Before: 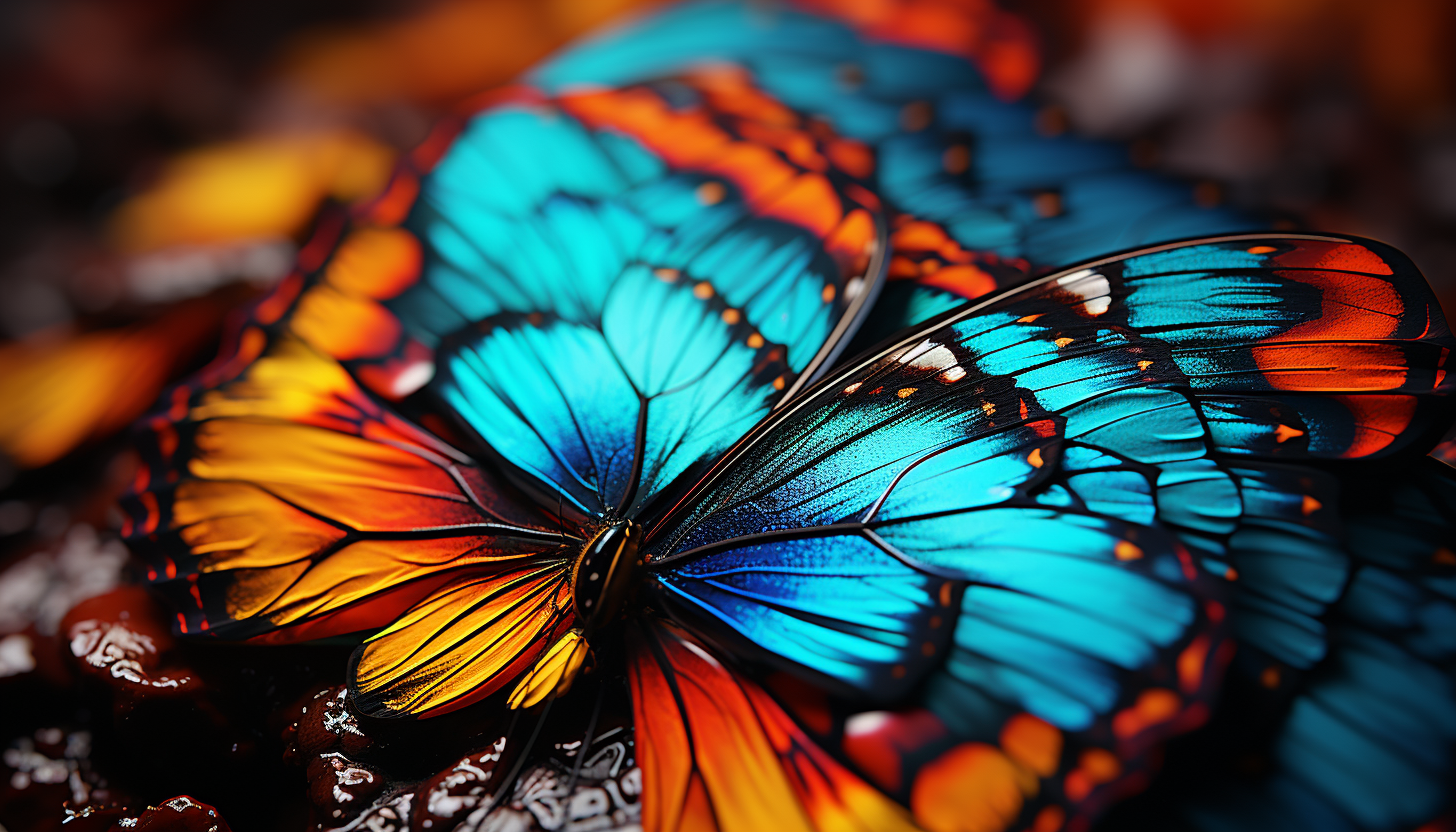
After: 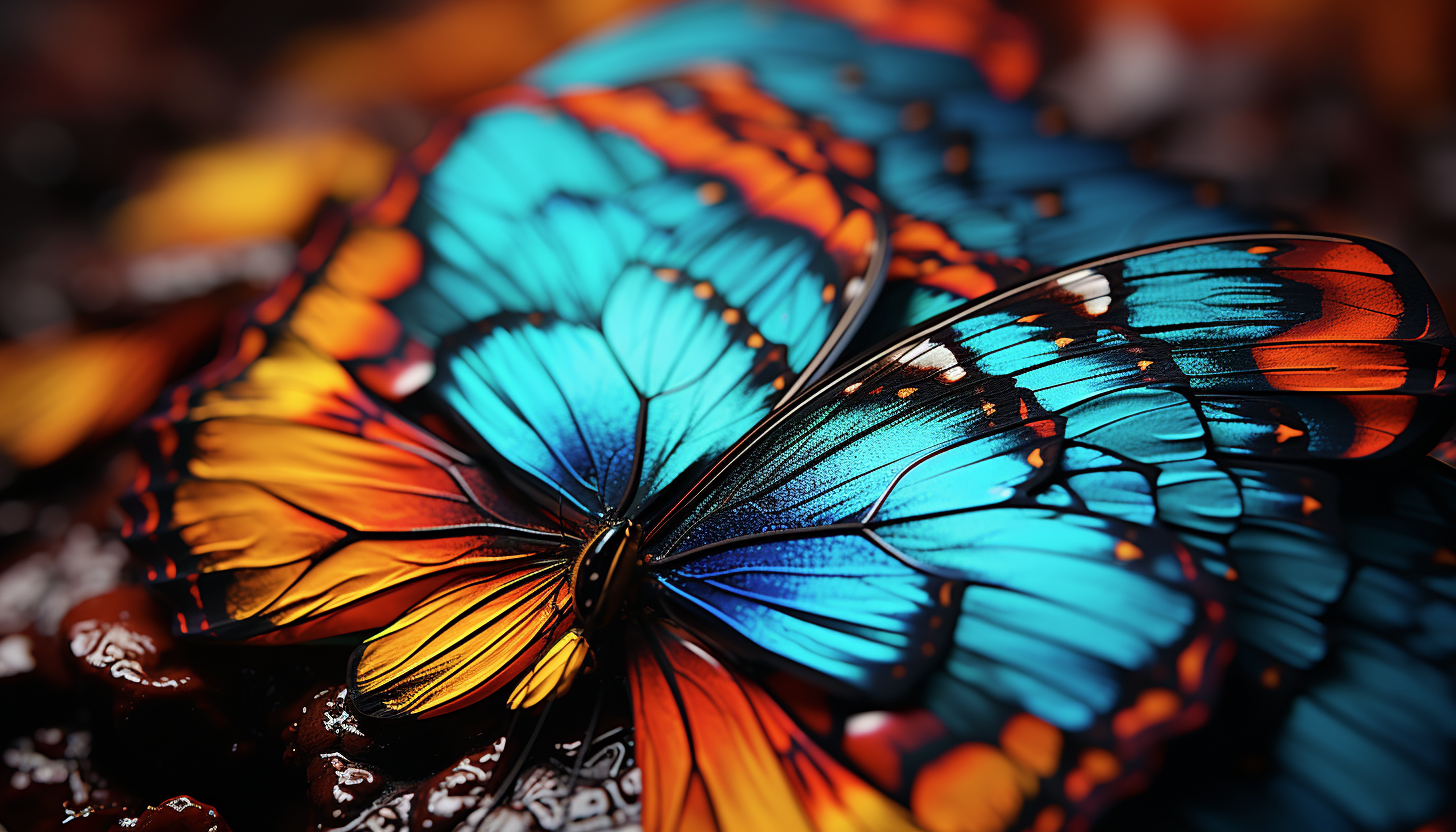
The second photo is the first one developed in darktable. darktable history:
contrast brightness saturation: saturation -0.067
